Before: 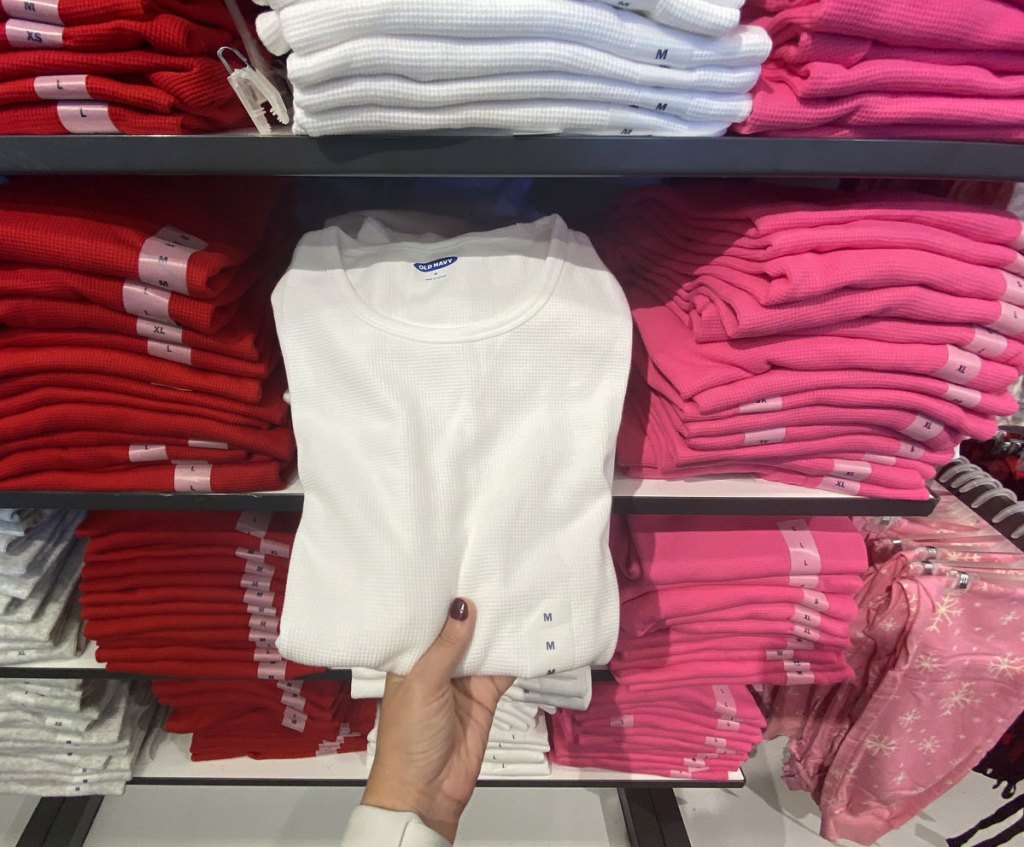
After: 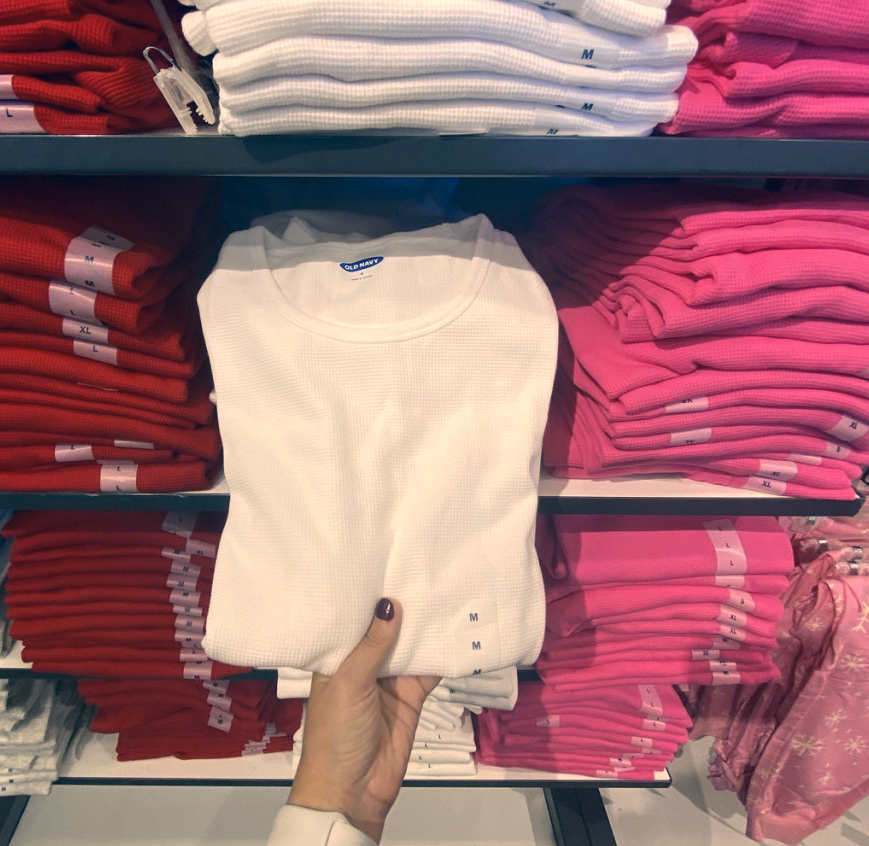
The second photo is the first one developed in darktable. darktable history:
crop: left 7.321%, right 7.787%
color correction: highlights a* 10.29, highlights b* 14.46, shadows a* -9.71, shadows b* -14.95
exposure: compensate exposure bias true, compensate highlight preservation false
